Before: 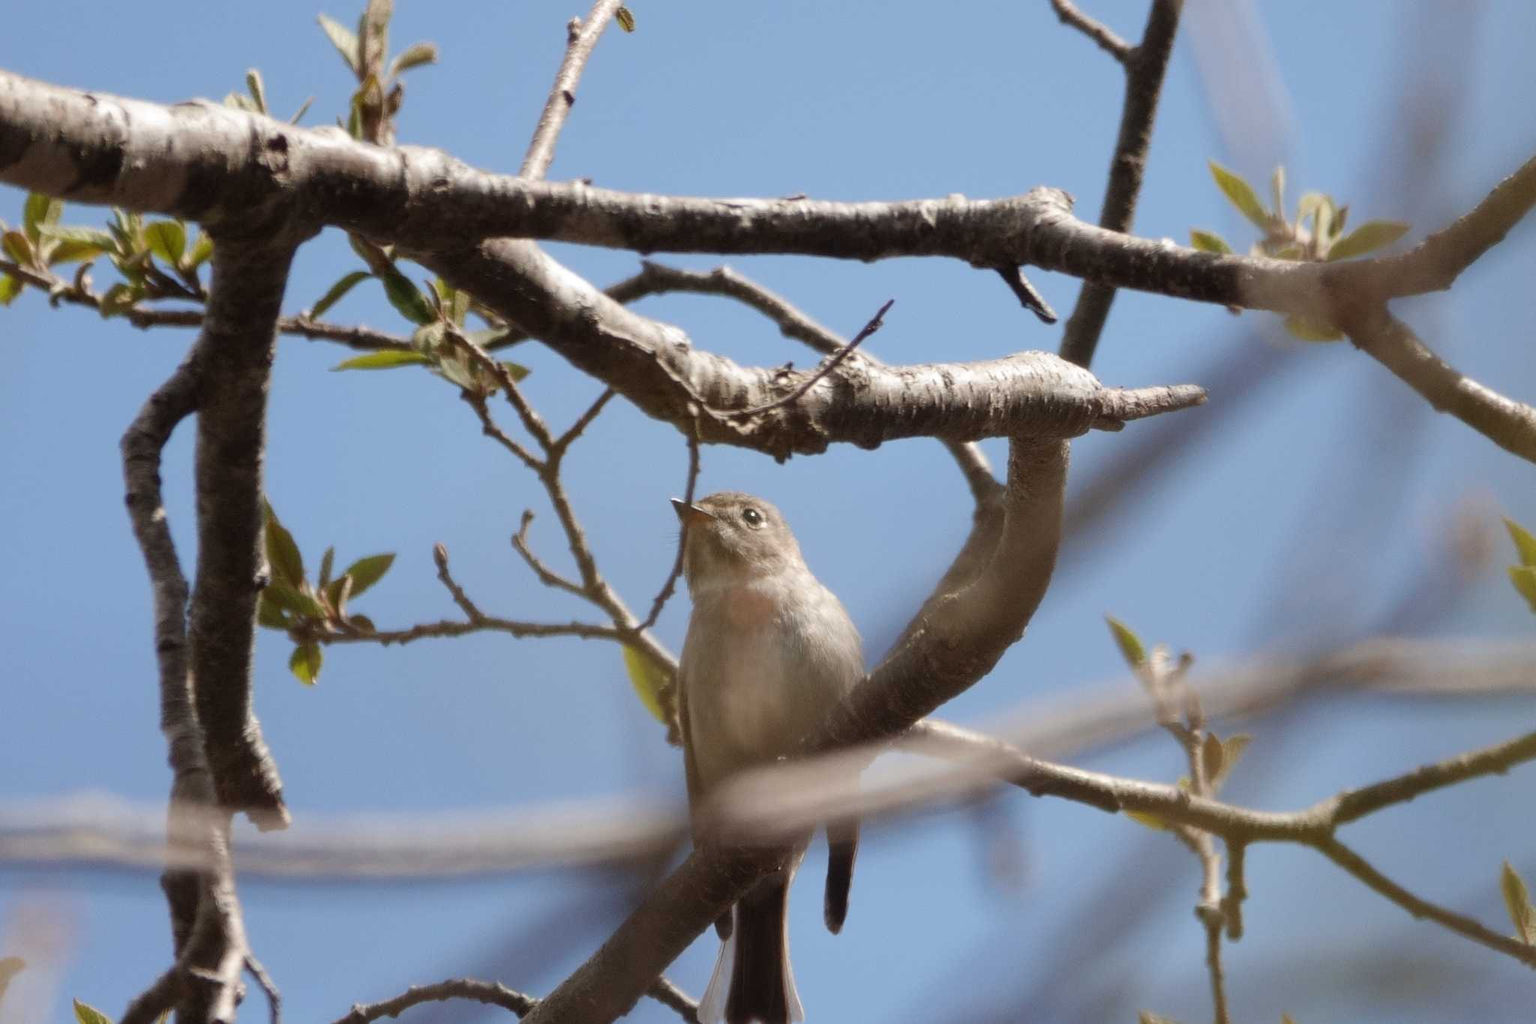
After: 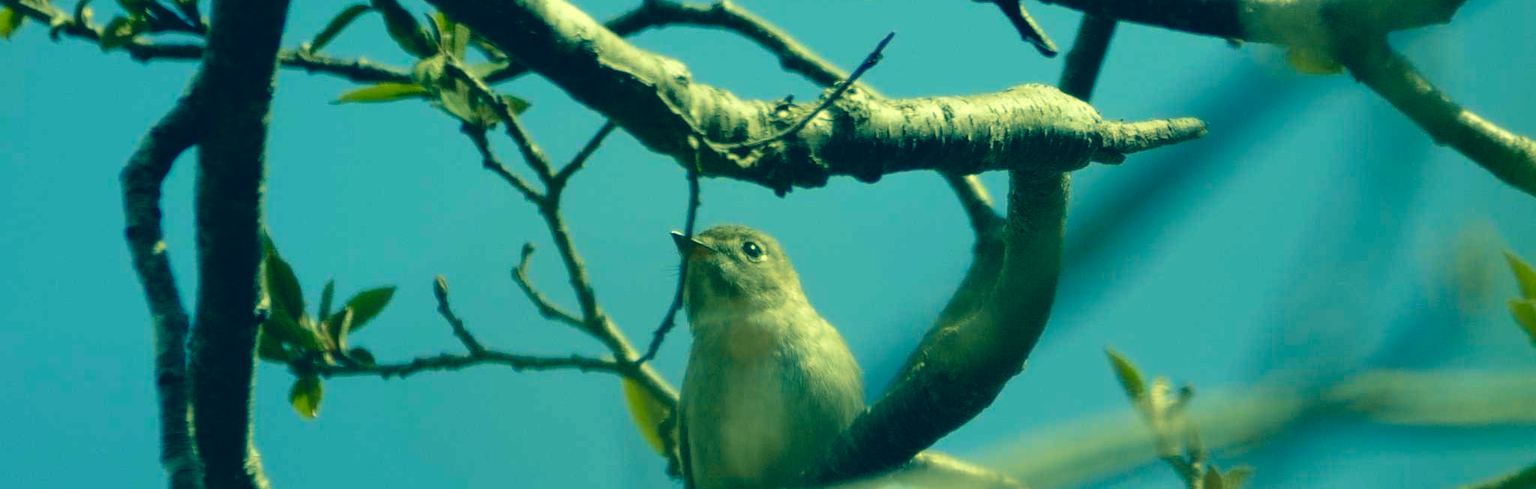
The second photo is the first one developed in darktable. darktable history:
velvia: on, module defaults
tone curve: curves: ch0 [(0, 0) (0.106, 0.041) (0.256, 0.197) (0.37, 0.336) (0.513, 0.481) (0.667, 0.629) (1, 1)]; ch1 [(0, 0) (0.502, 0.505) (0.553, 0.577) (1, 1)]; ch2 [(0, 0) (0.5, 0.495) (0.56, 0.544) (1, 1)], preserve colors none
crop and rotate: top 26.123%, bottom 25.992%
color correction: highlights a* -15.63, highlights b* 39.92, shadows a* -39.9, shadows b* -26.2
